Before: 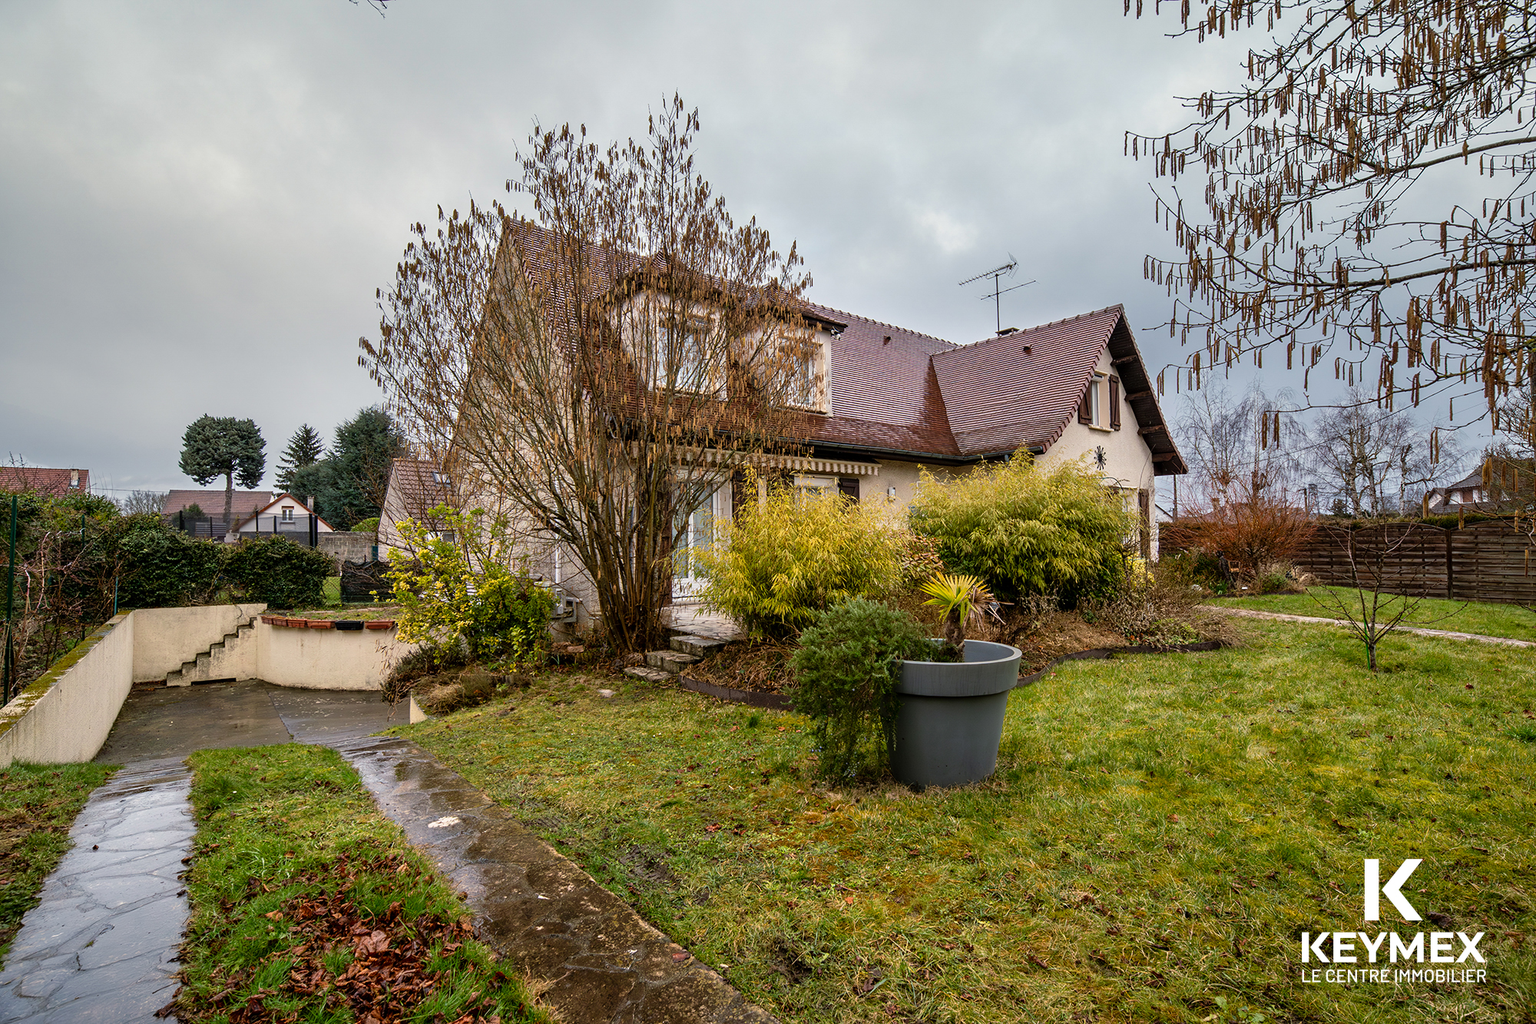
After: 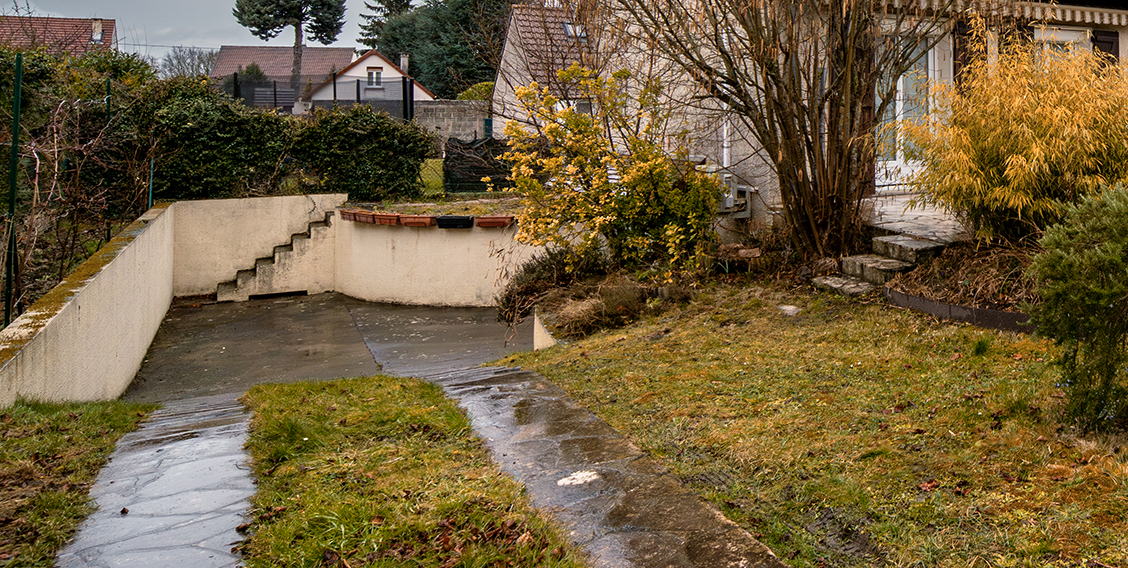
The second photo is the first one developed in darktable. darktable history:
levels: levels [0, 0.51, 1]
crop: top 44.483%, right 43.593%, bottom 12.892%
color zones: curves: ch2 [(0, 0.5) (0.143, 0.5) (0.286, 0.416) (0.429, 0.5) (0.571, 0.5) (0.714, 0.5) (0.857, 0.5) (1, 0.5)]
